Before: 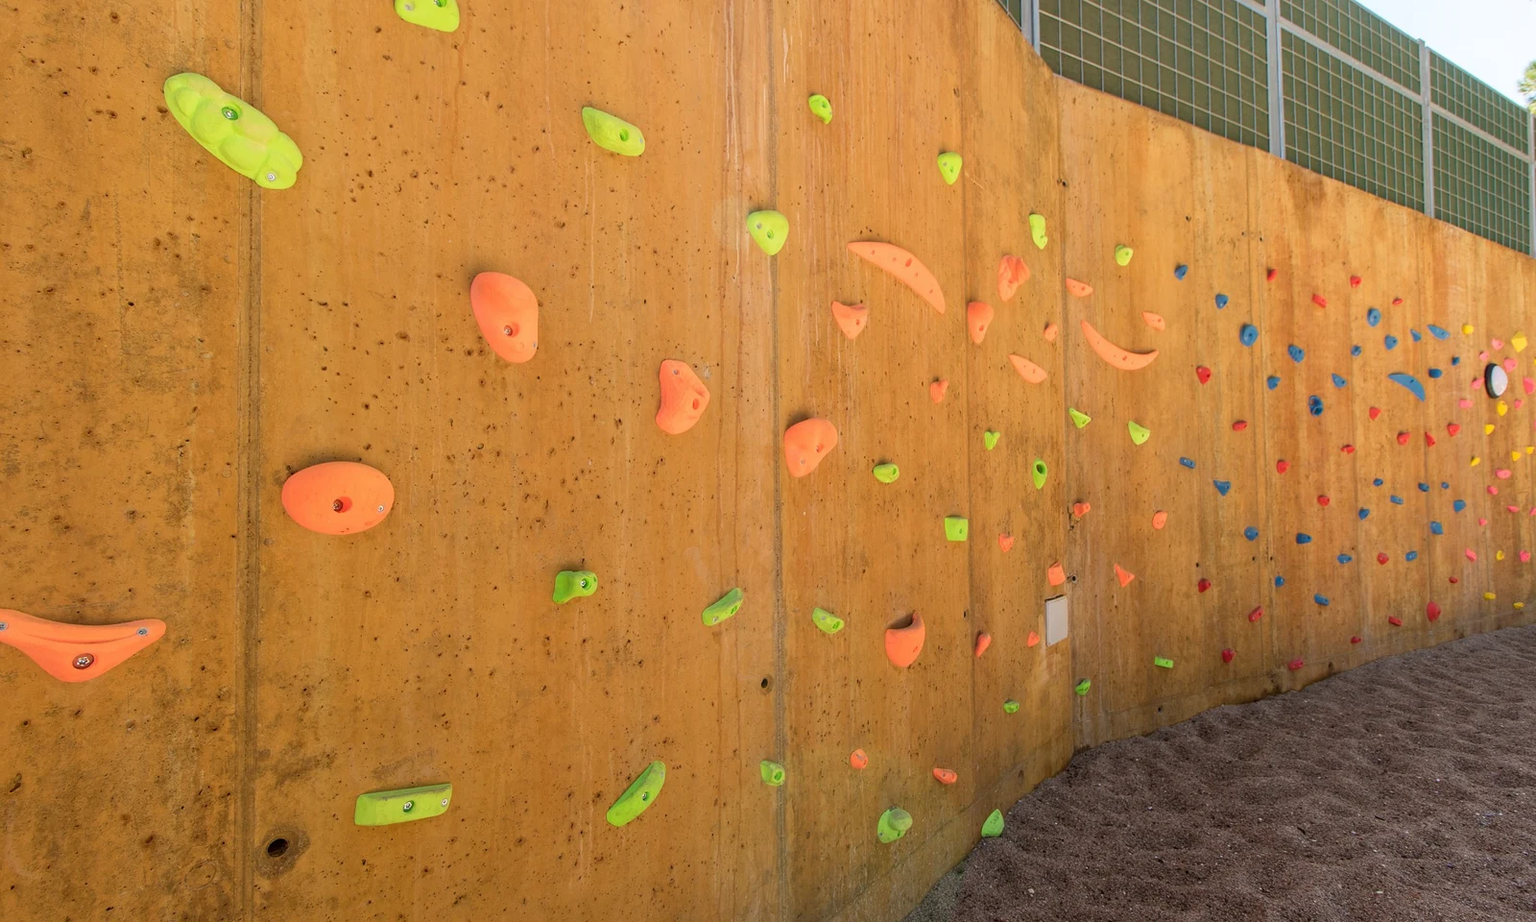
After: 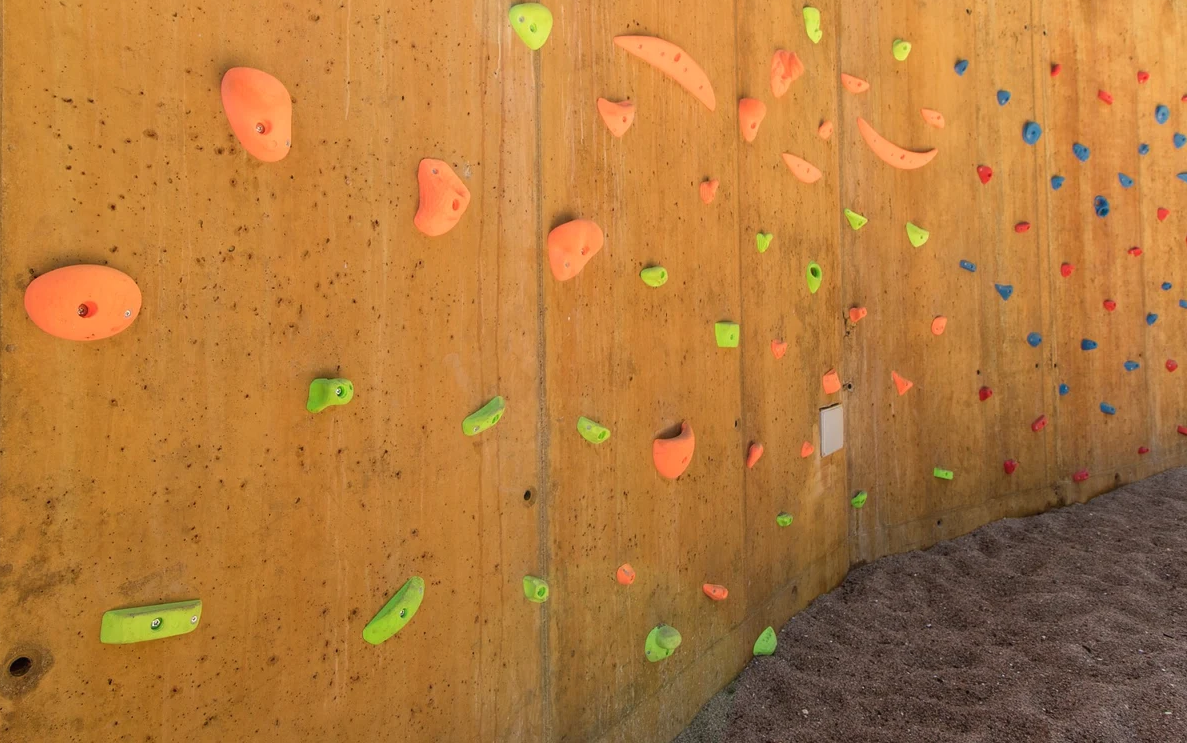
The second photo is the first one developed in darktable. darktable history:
crop: left 16.831%, top 22.562%, right 8.936%
exposure: black level correction -0.001, exposure 0.08 EV, compensate exposure bias true, compensate highlight preservation false
tone equalizer: -7 EV 0.165 EV, -6 EV 0.102 EV, -5 EV 0.084 EV, -4 EV 0.049 EV, -2 EV -0.031 EV, -1 EV -0.065 EV, +0 EV -0.044 EV, luminance estimator HSV value / RGB max
